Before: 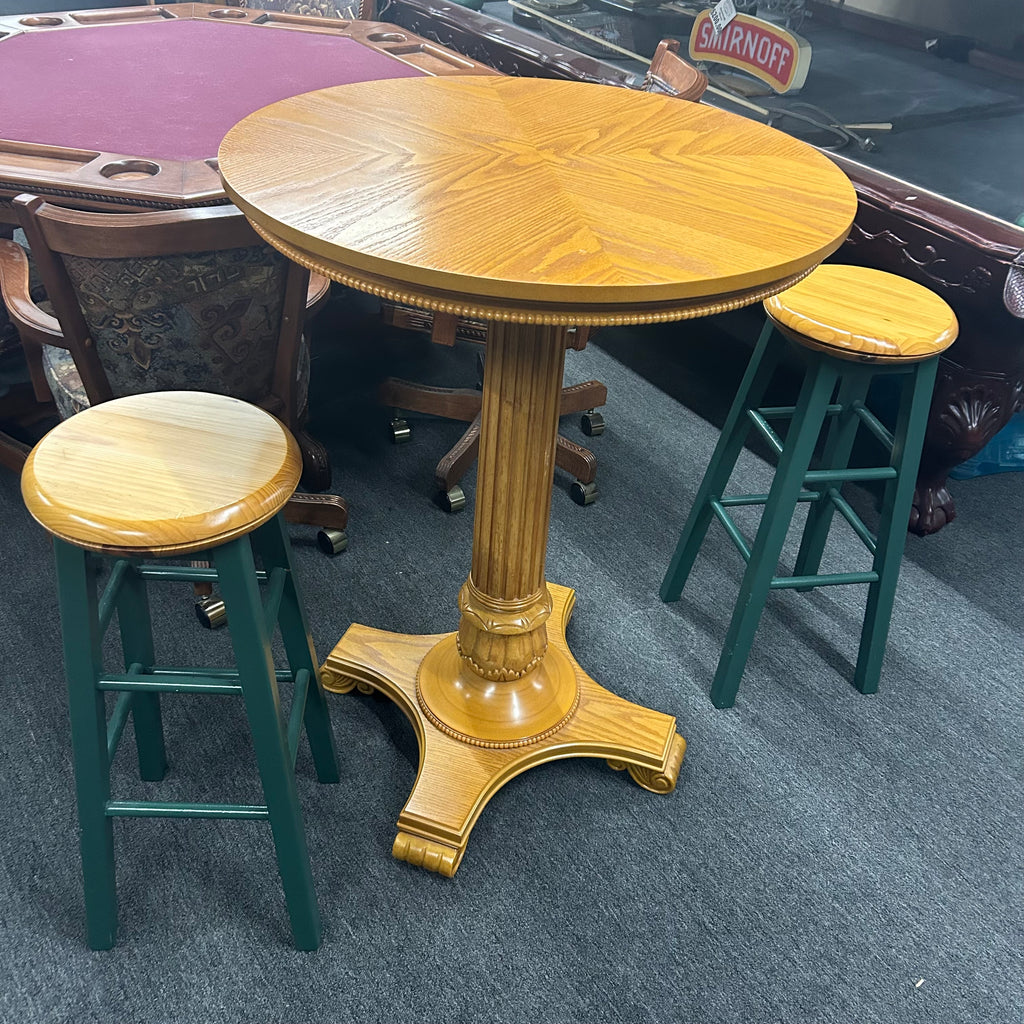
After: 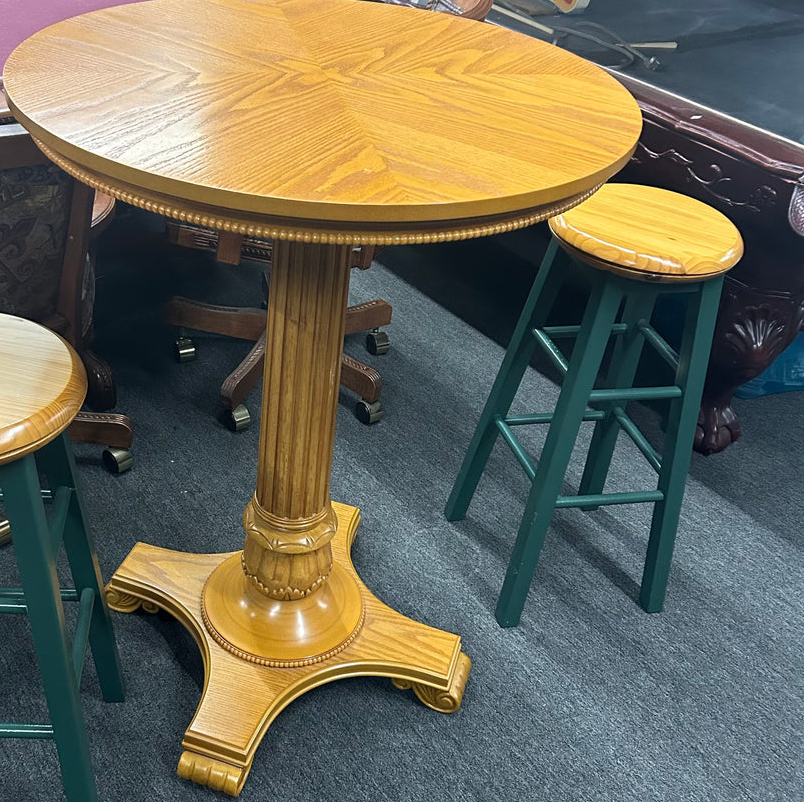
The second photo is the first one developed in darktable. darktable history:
crop and rotate: left 21.023%, top 7.962%, right 0.425%, bottom 13.635%
